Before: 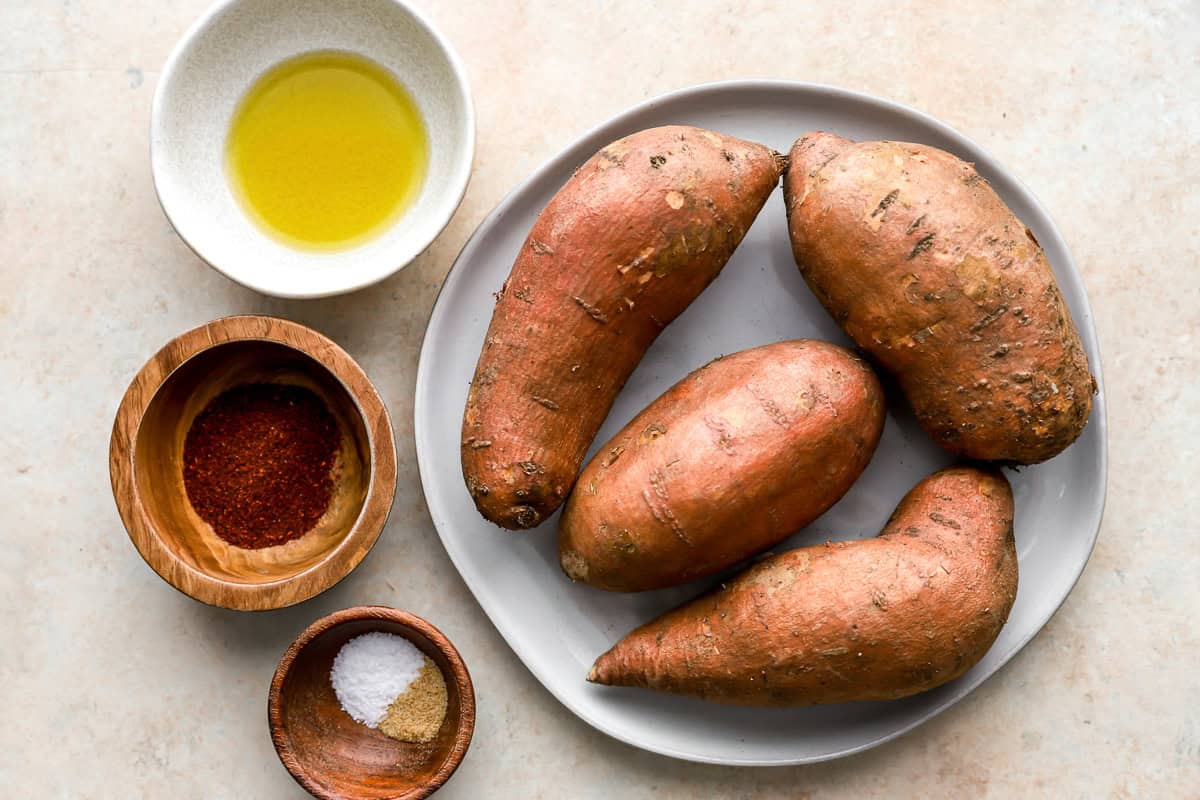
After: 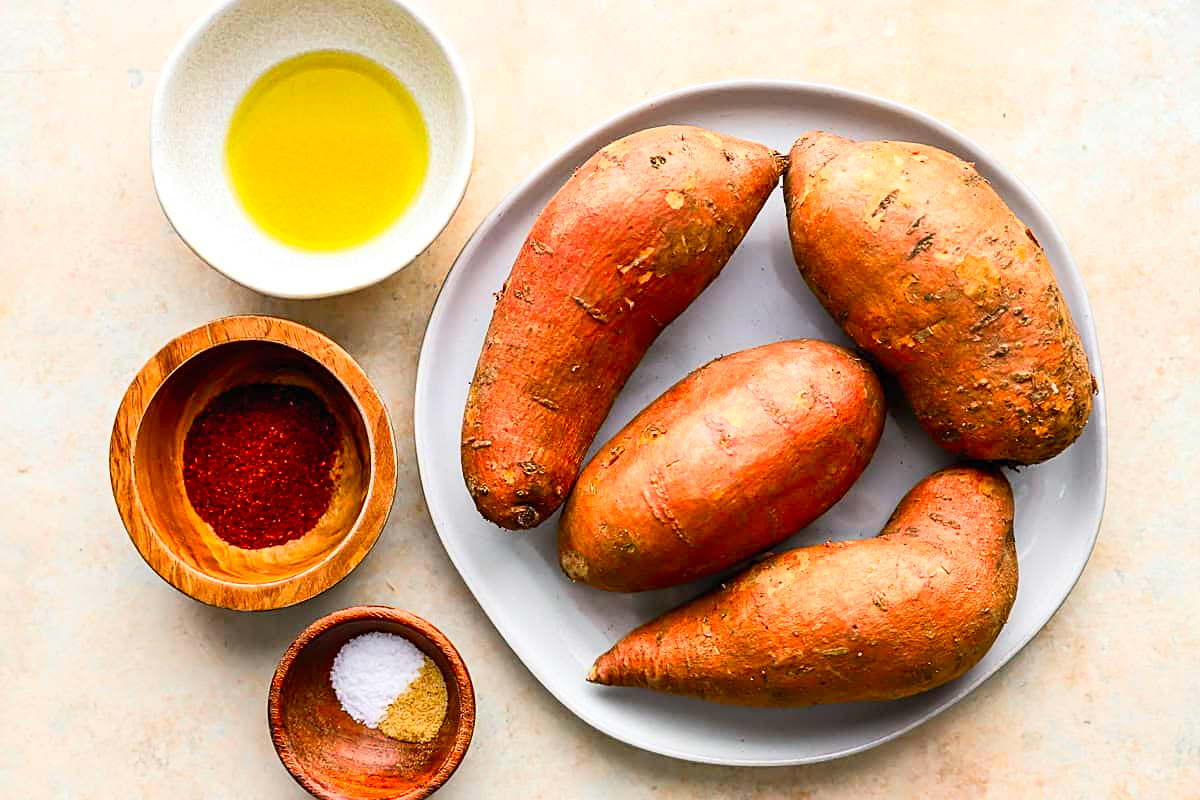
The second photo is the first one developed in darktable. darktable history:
contrast brightness saturation: contrast 0.197, brightness 0.194, saturation 0.78
sharpen: on, module defaults
